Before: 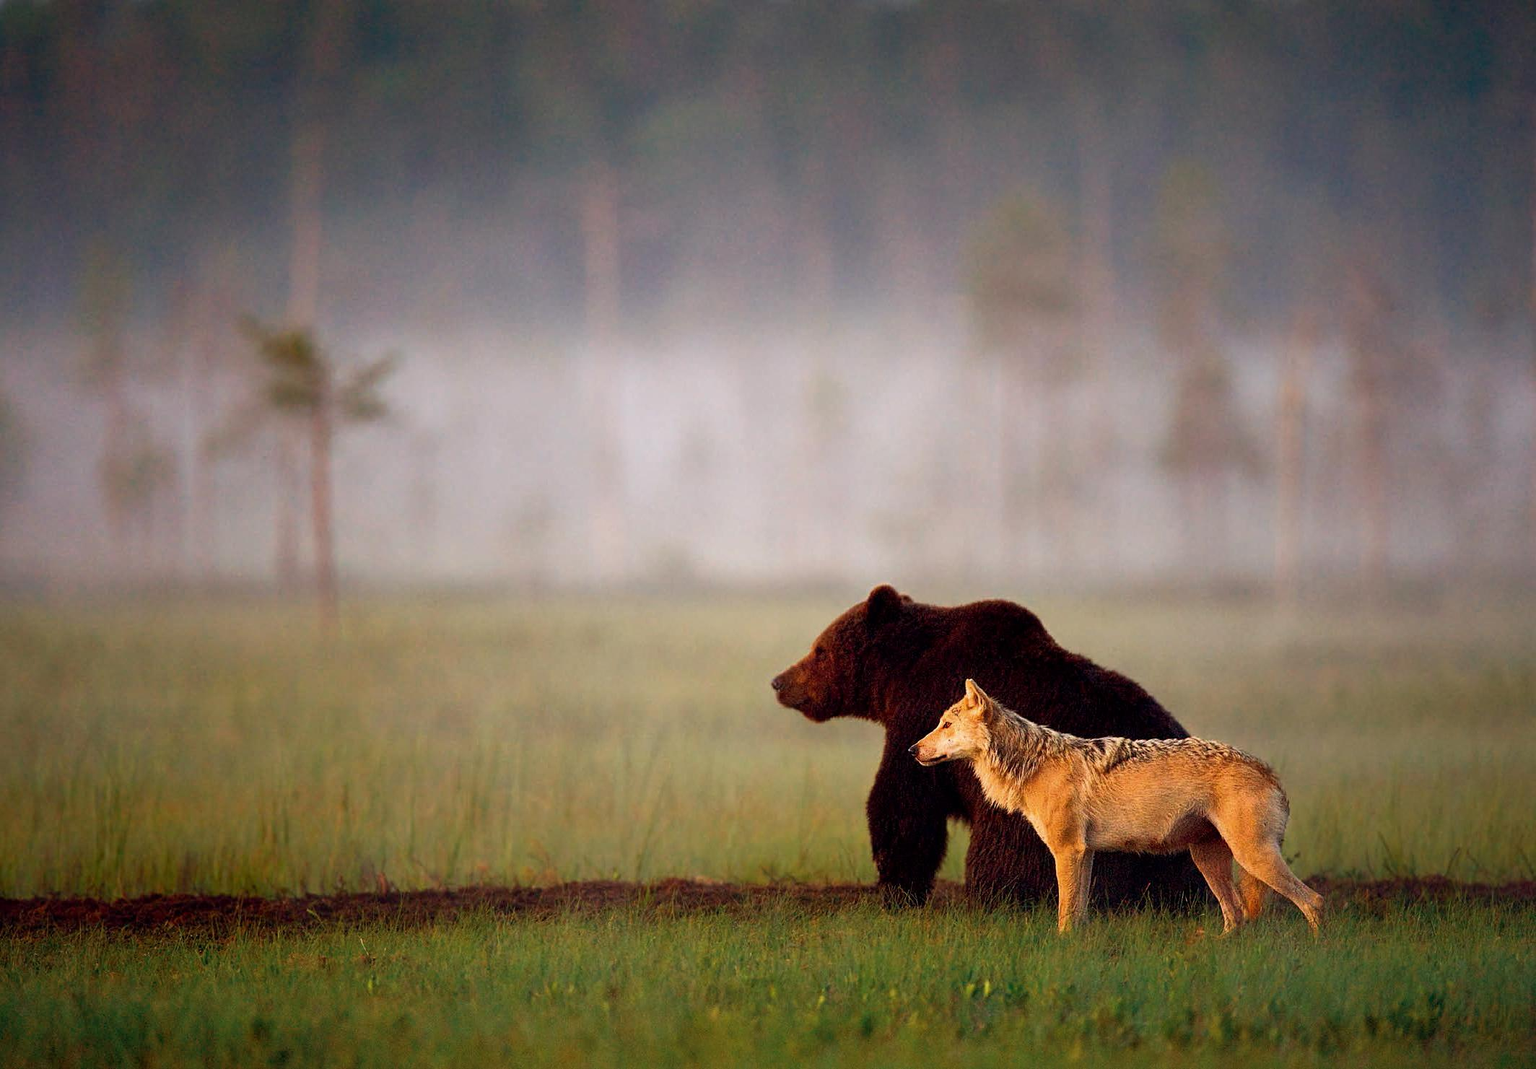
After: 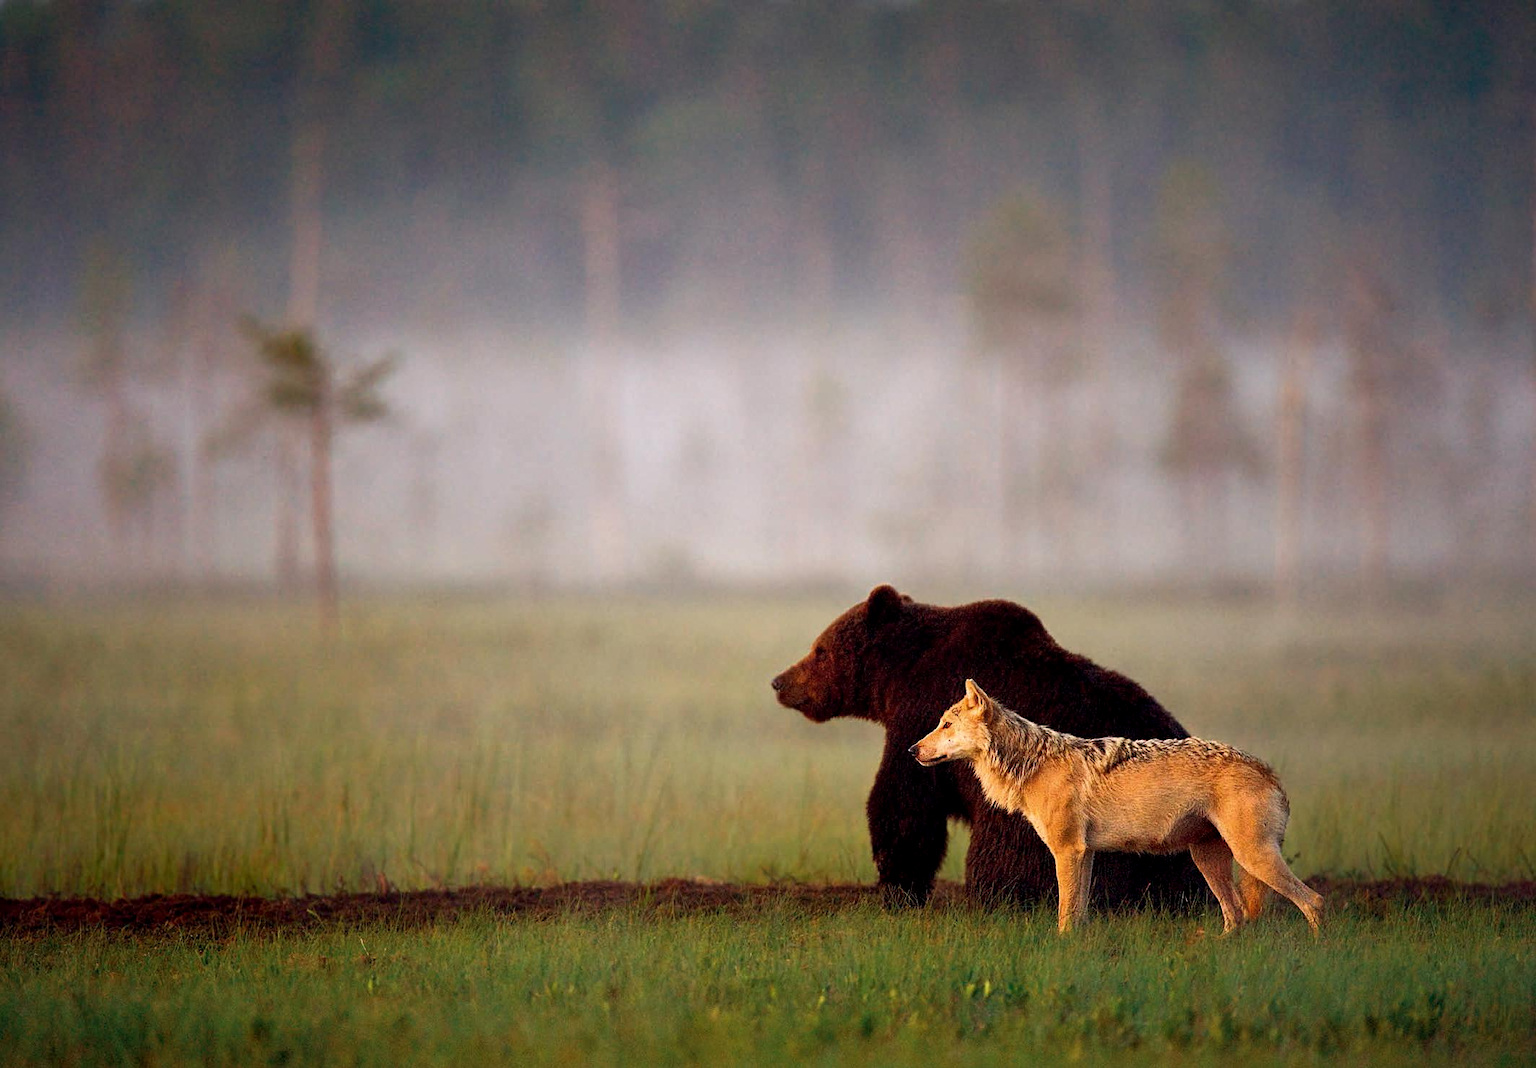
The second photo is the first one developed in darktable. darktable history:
contrast equalizer "[local contrast]": y [[0.509, 0.517, 0.523, 0.523, 0.517, 0.509], [0.5 ×6], [0.5 ×6], [0 ×6], [0 ×6]]
